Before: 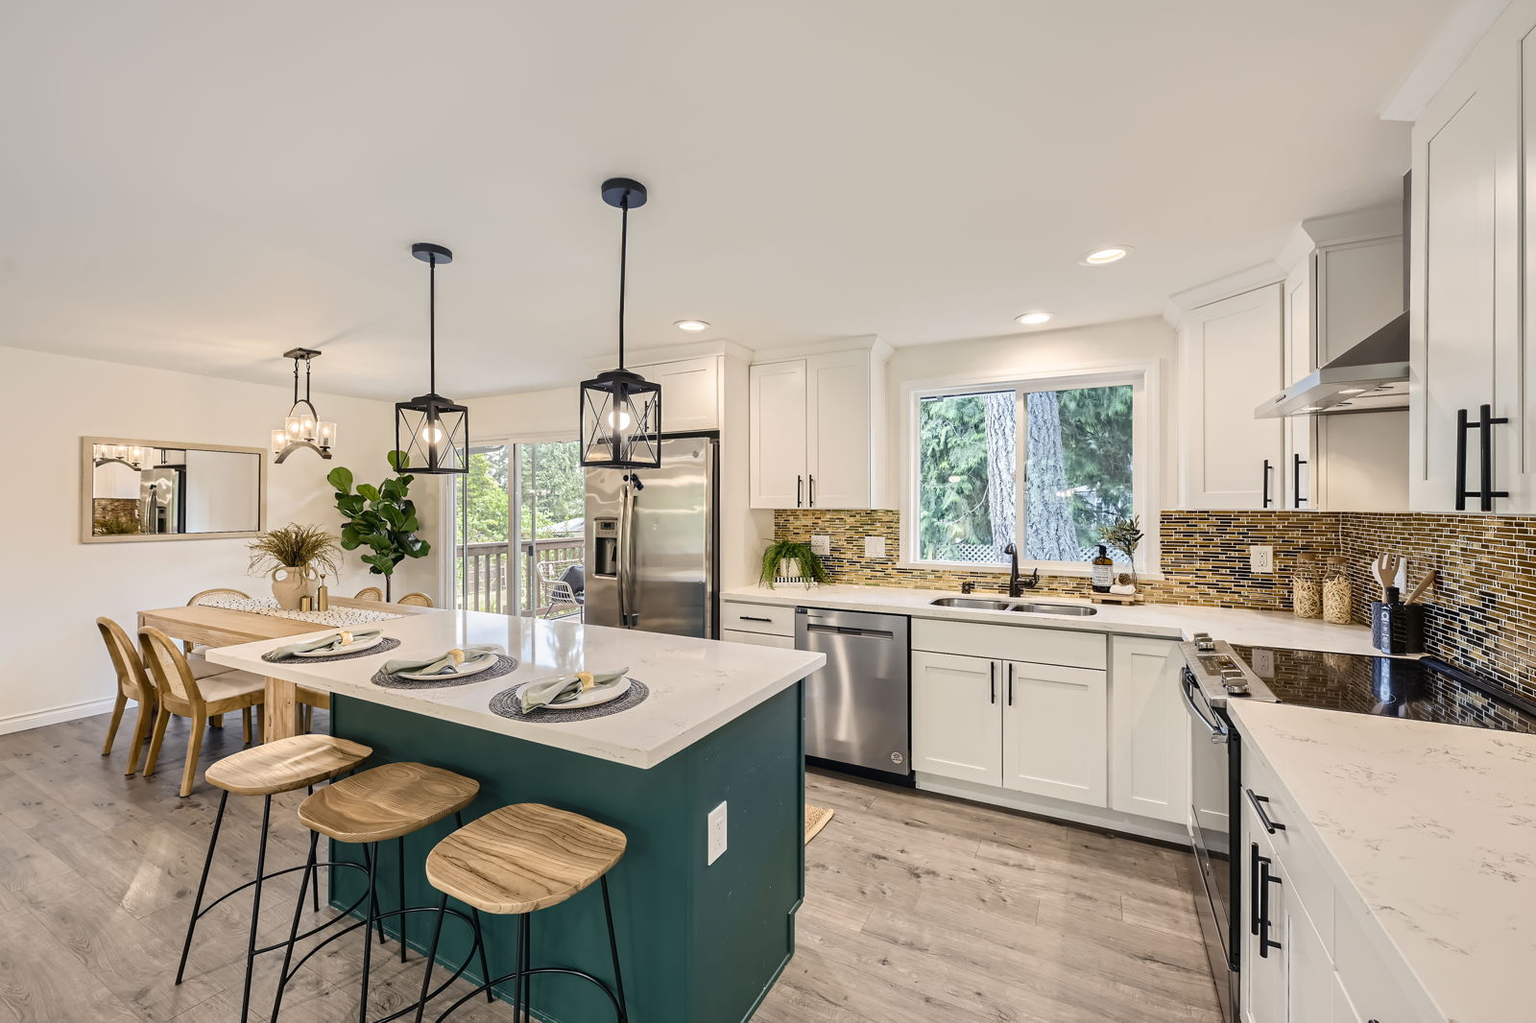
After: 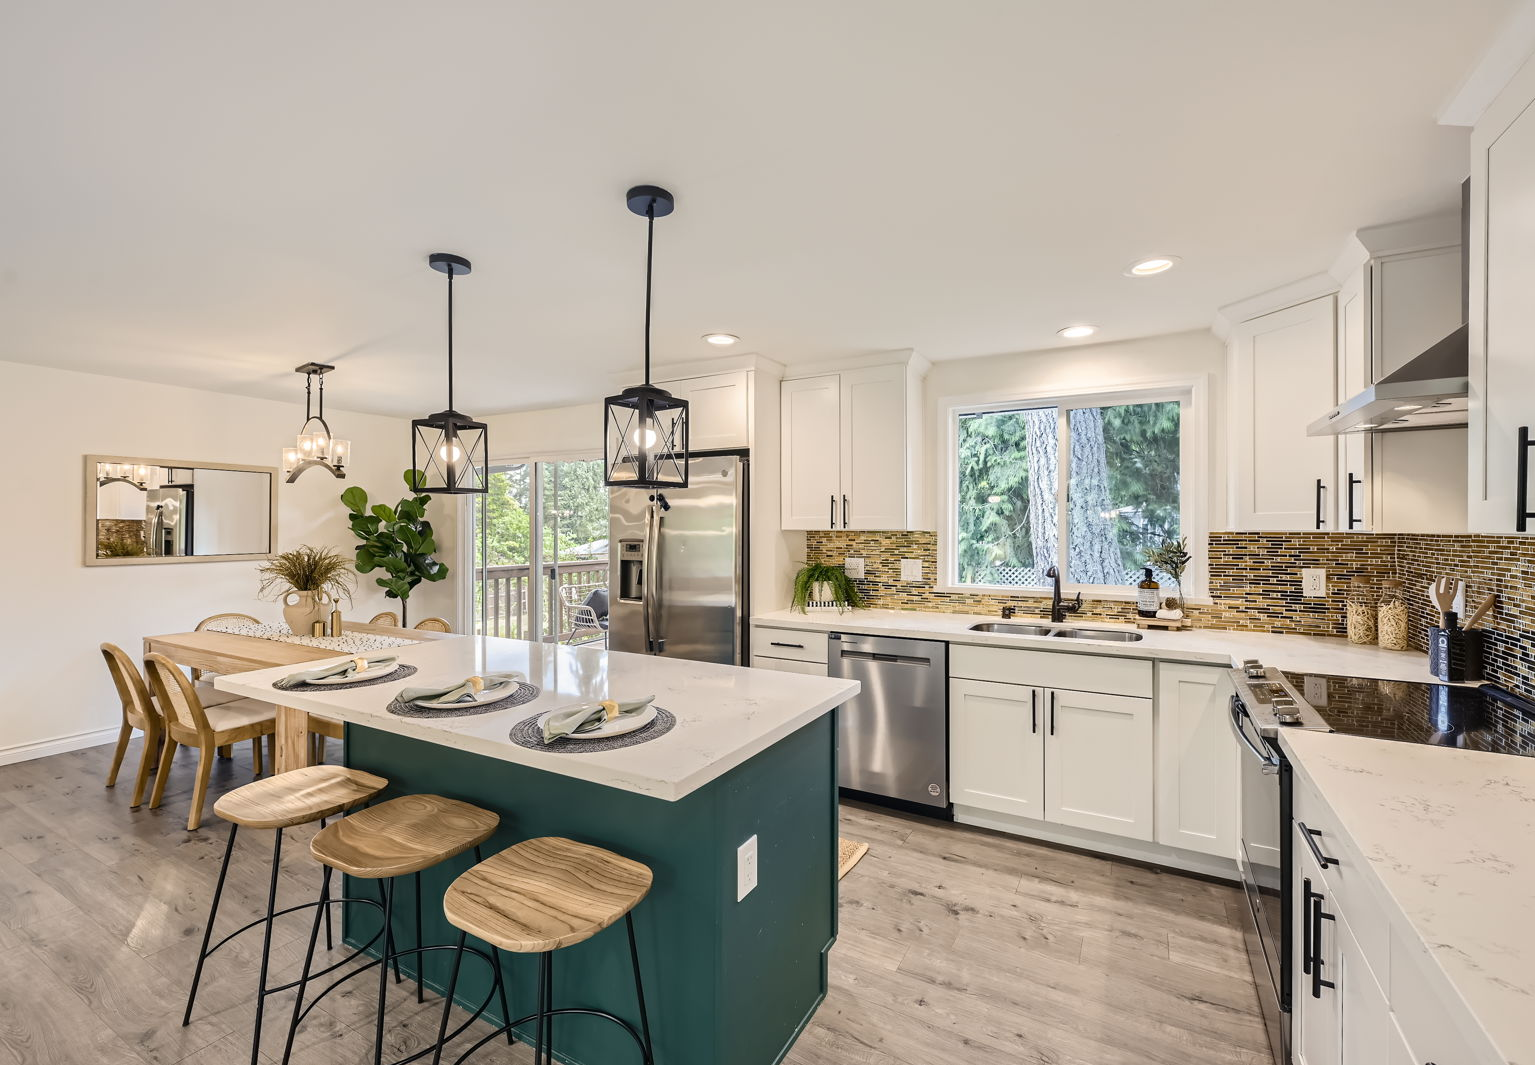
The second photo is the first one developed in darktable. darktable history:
crop: right 4.035%, bottom 0.047%
